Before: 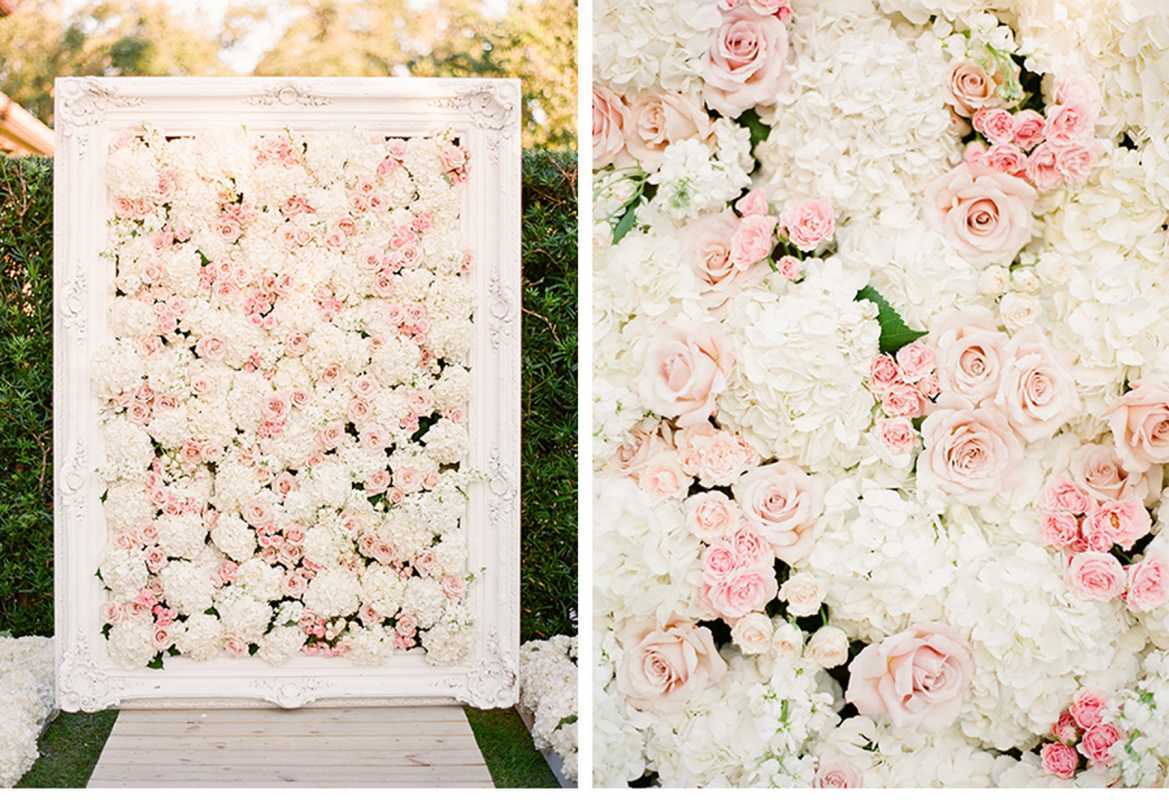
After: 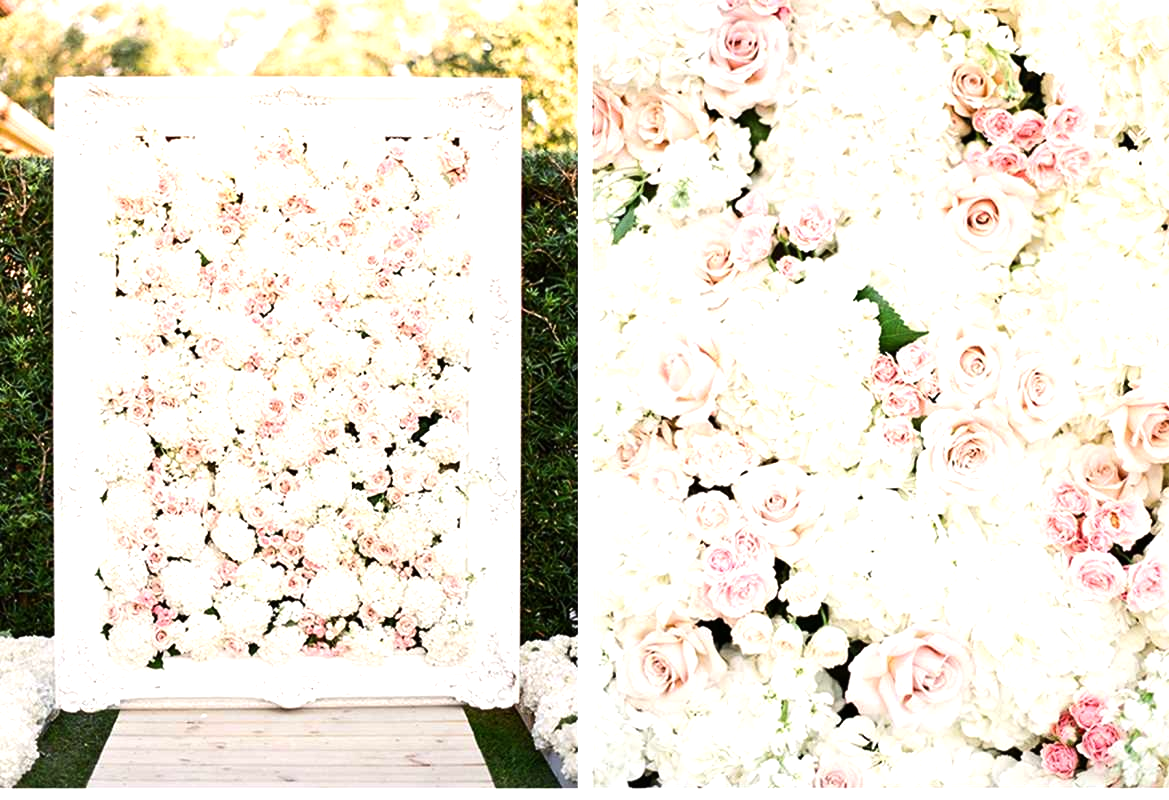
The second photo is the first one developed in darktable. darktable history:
tone equalizer: -8 EV -0.772 EV, -7 EV -0.725 EV, -6 EV -0.588 EV, -5 EV -0.418 EV, -3 EV 0.394 EV, -2 EV 0.6 EV, -1 EV 0.681 EV, +0 EV 0.734 EV, edges refinement/feathering 500, mask exposure compensation -1.57 EV, preserve details no
